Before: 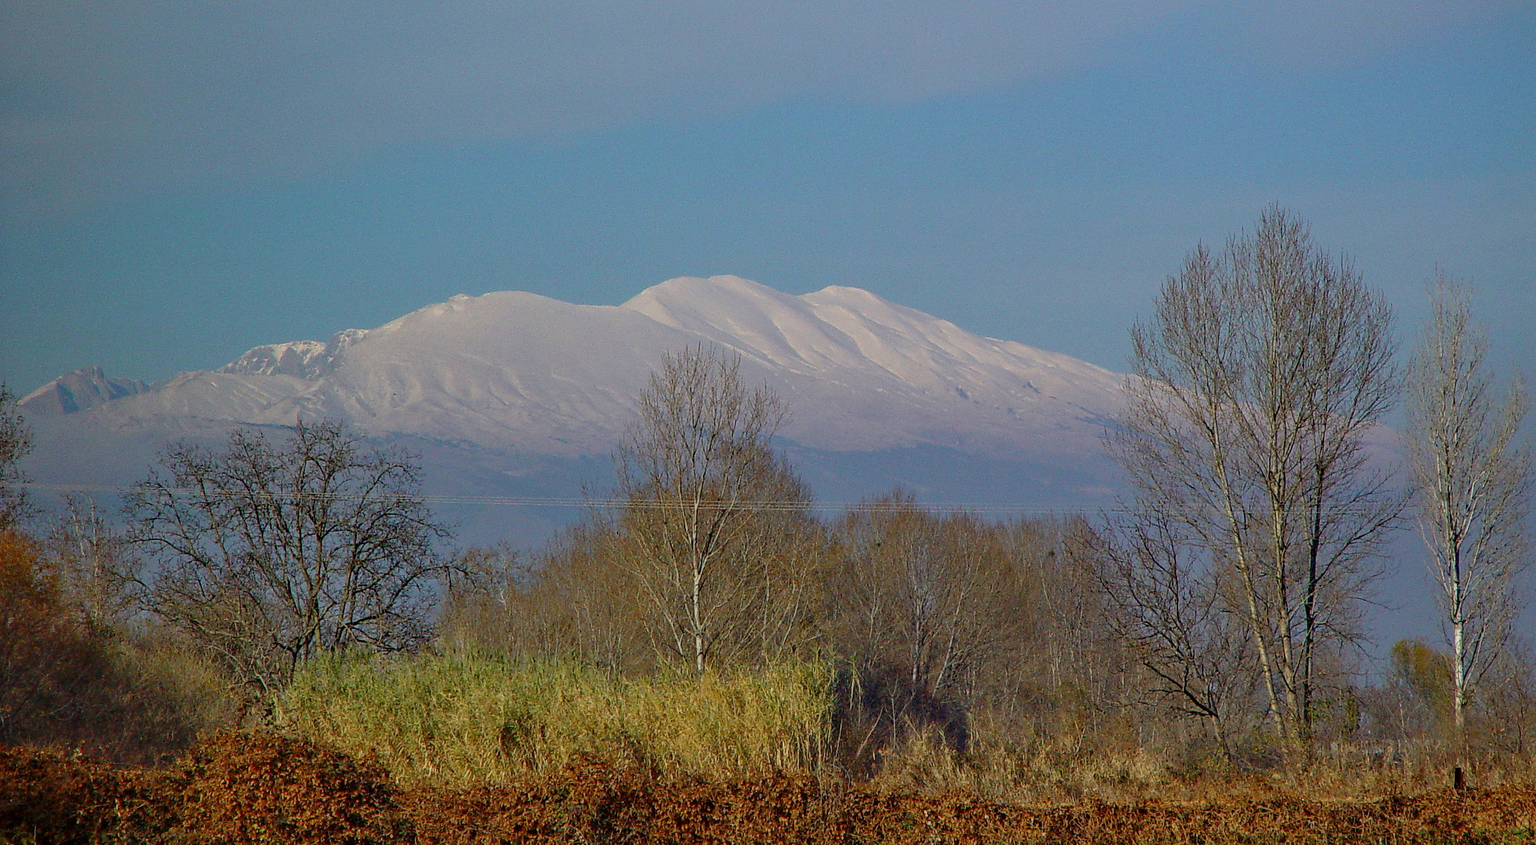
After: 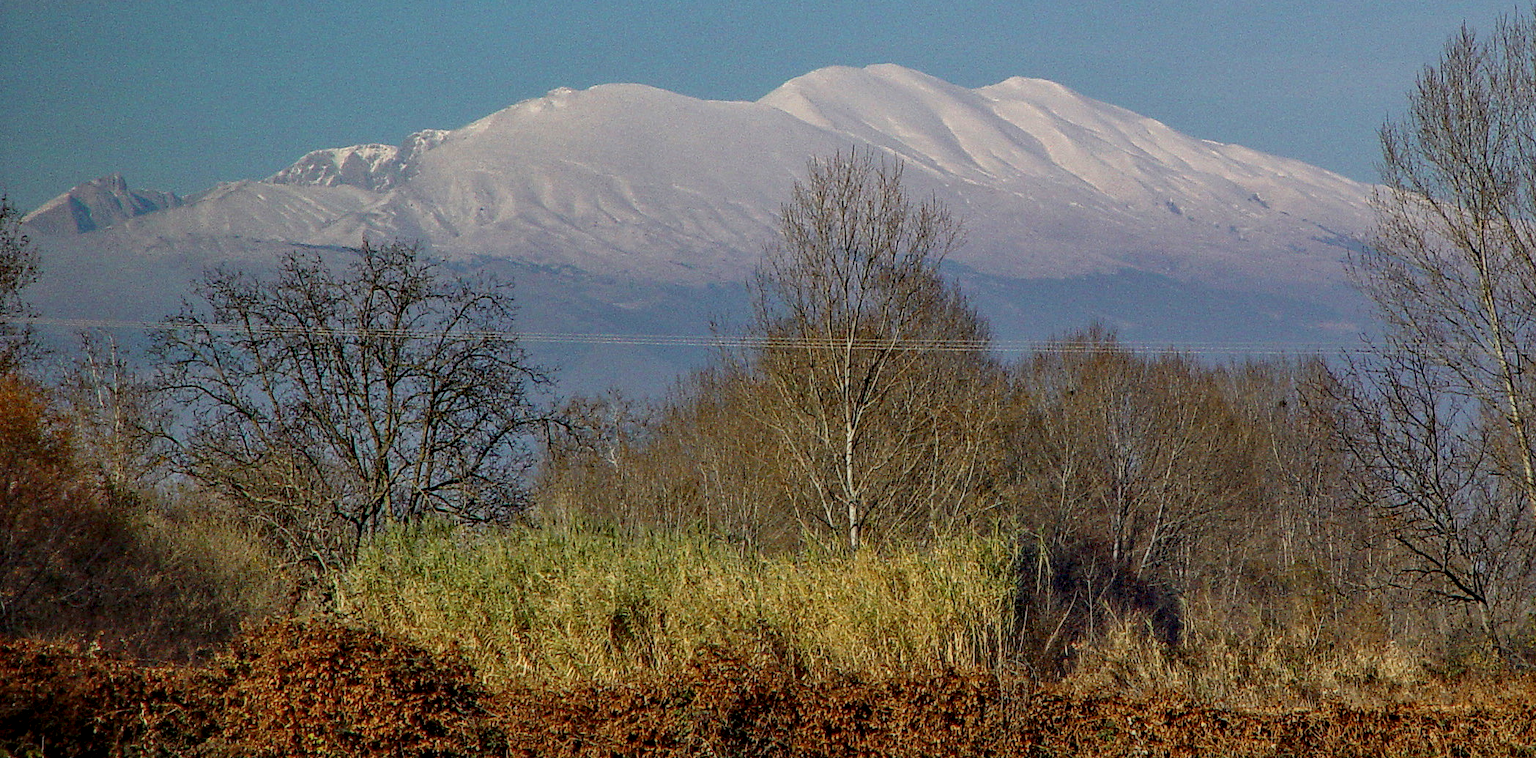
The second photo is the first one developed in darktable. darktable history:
local contrast: detail 144%
crop: top 26.434%, right 18.007%
